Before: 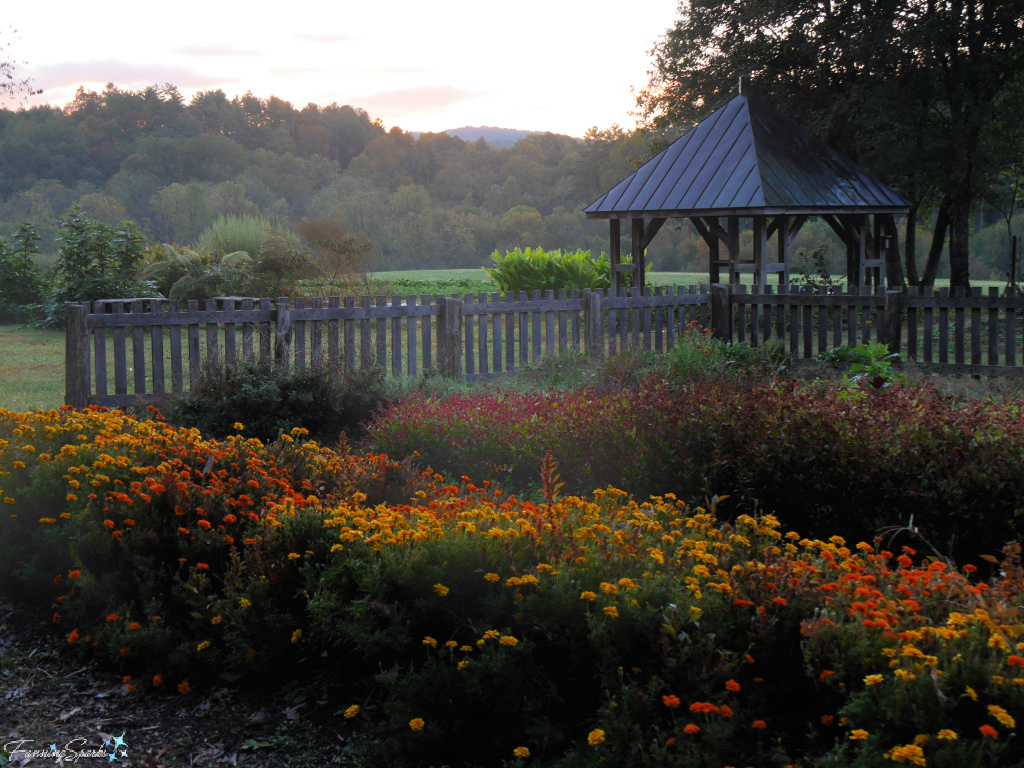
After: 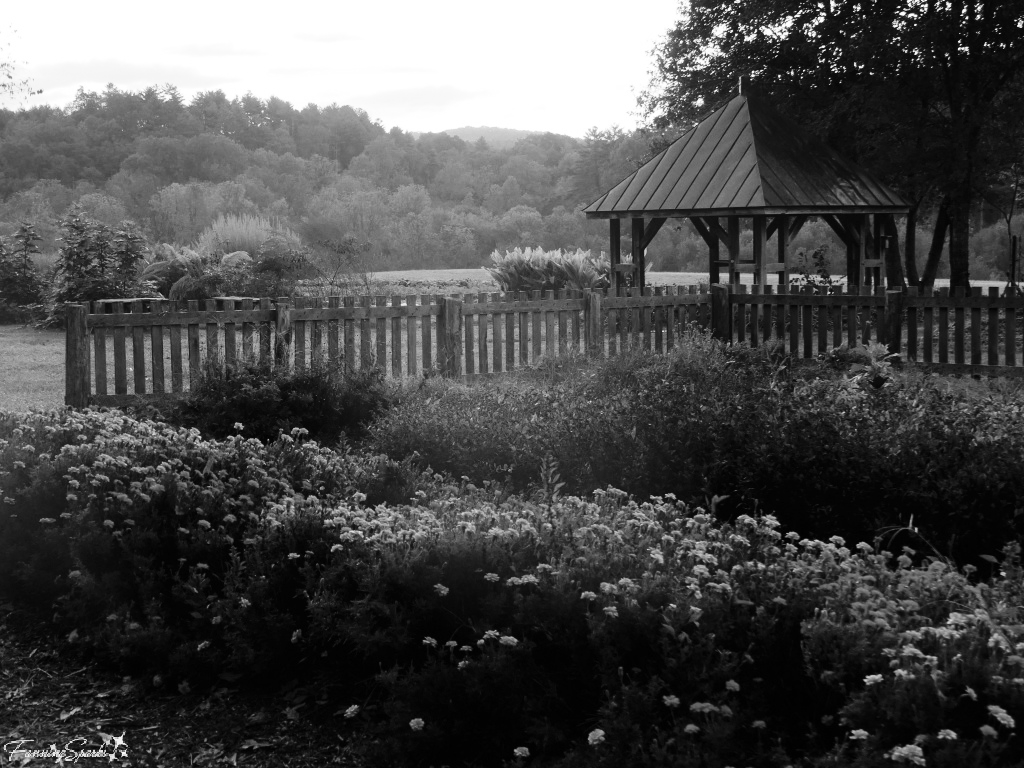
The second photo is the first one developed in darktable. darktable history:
base curve: curves: ch0 [(0, 0) (0.032, 0.025) (0.121, 0.166) (0.206, 0.329) (0.605, 0.79) (1, 1)], preserve colors none
contrast brightness saturation: saturation -1
